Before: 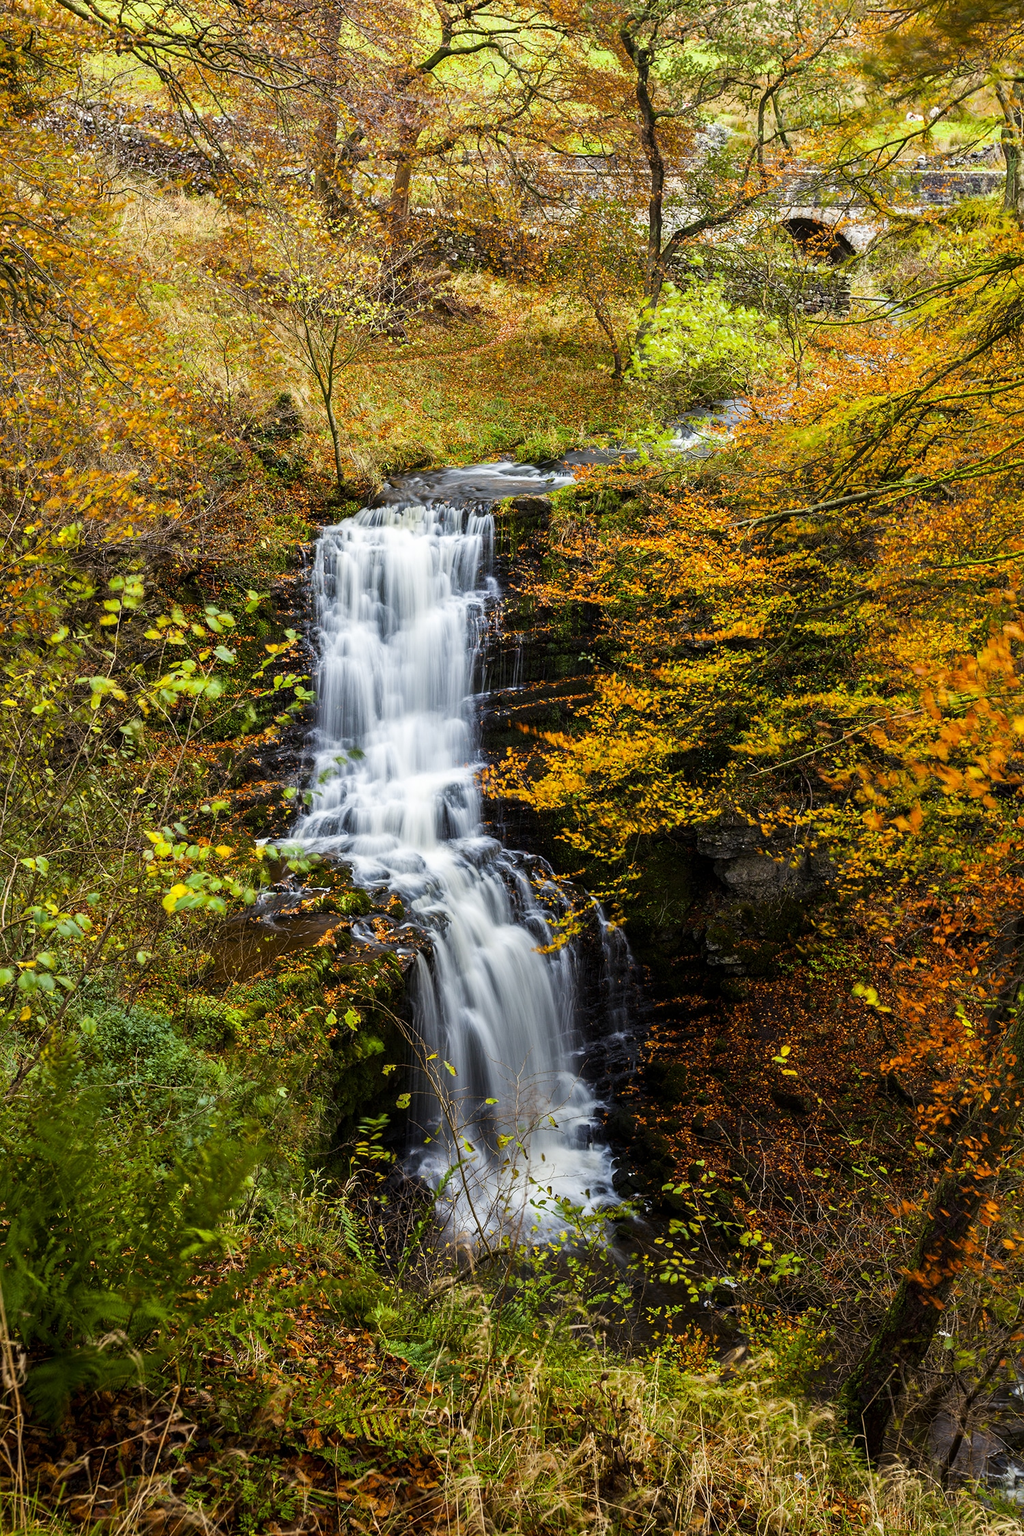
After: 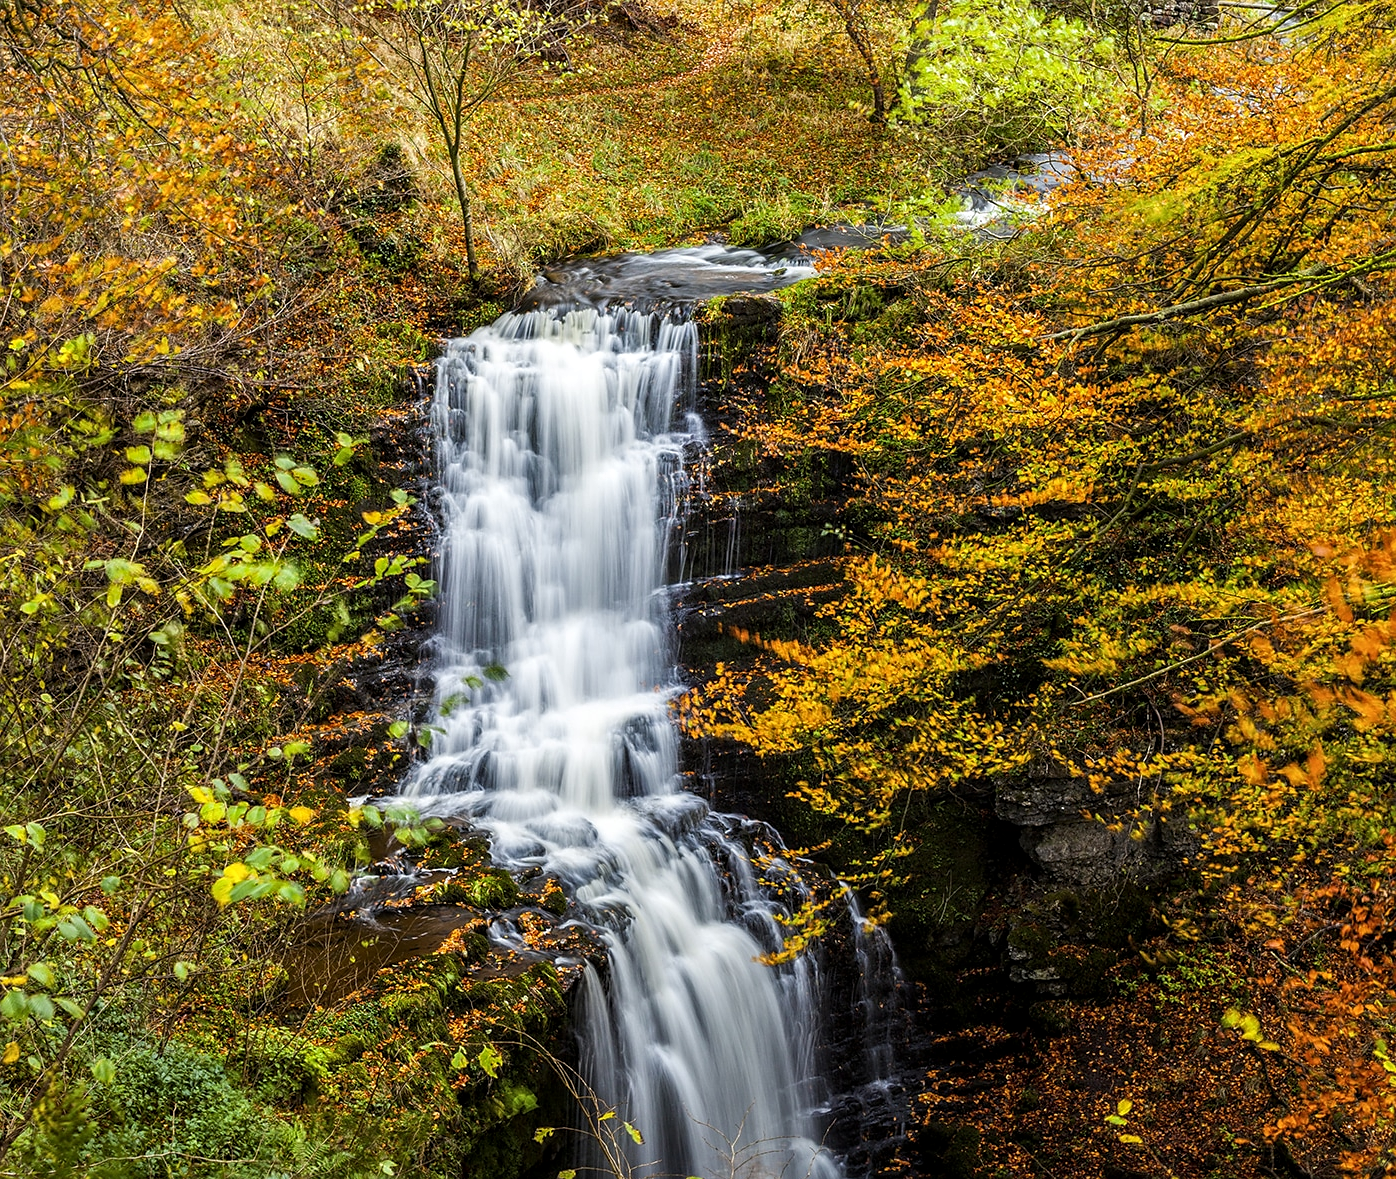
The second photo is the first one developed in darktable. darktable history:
local contrast: on, module defaults
crop: left 1.744%, top 19.225%, right 5.069%, bottom 28.357%
sharpen: radius 1.458, amount 0.398, threshold 1.271
